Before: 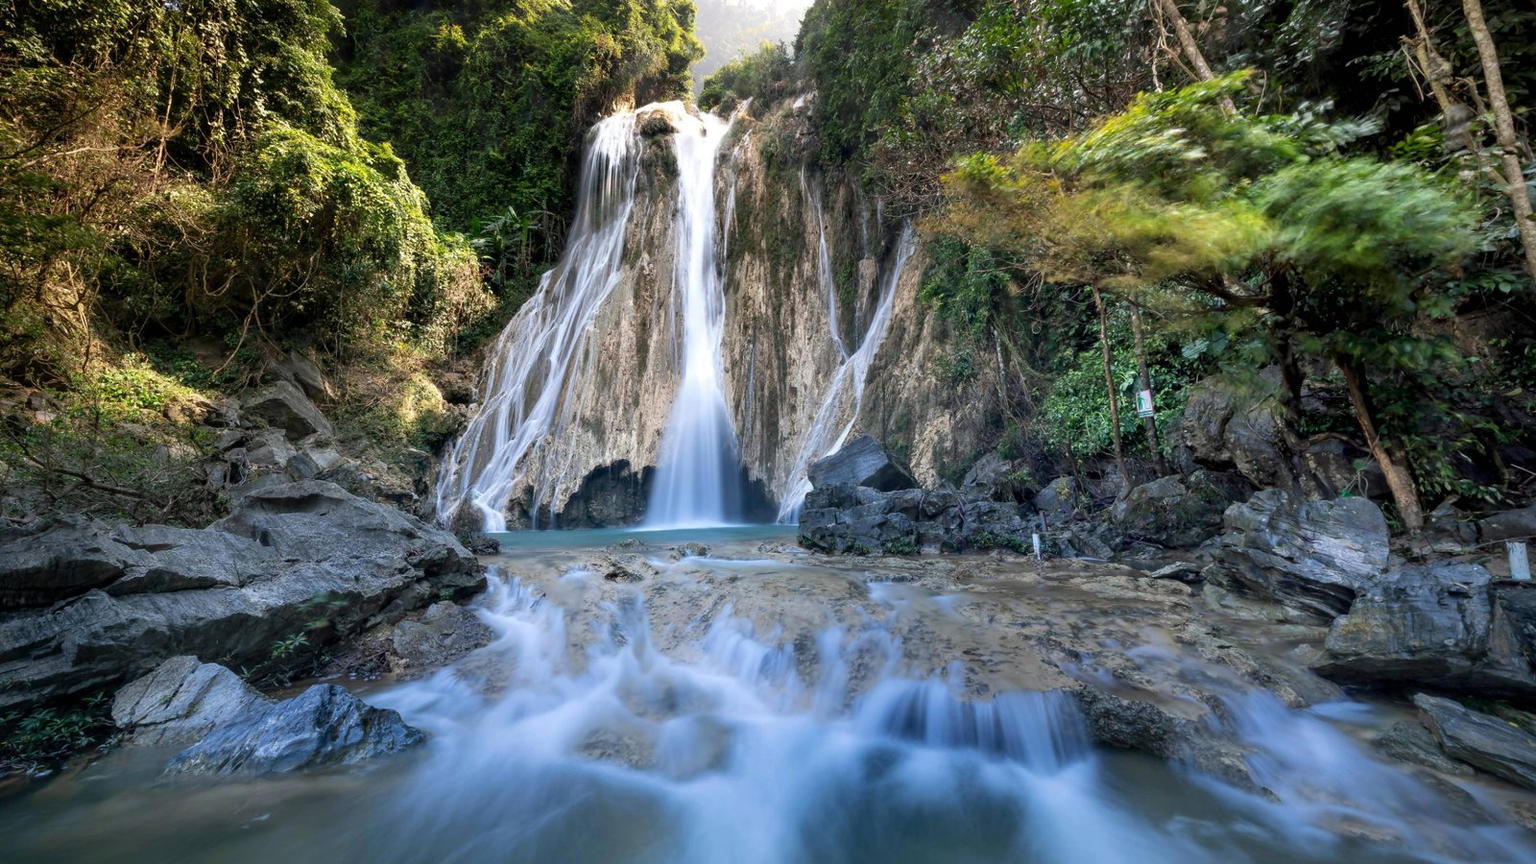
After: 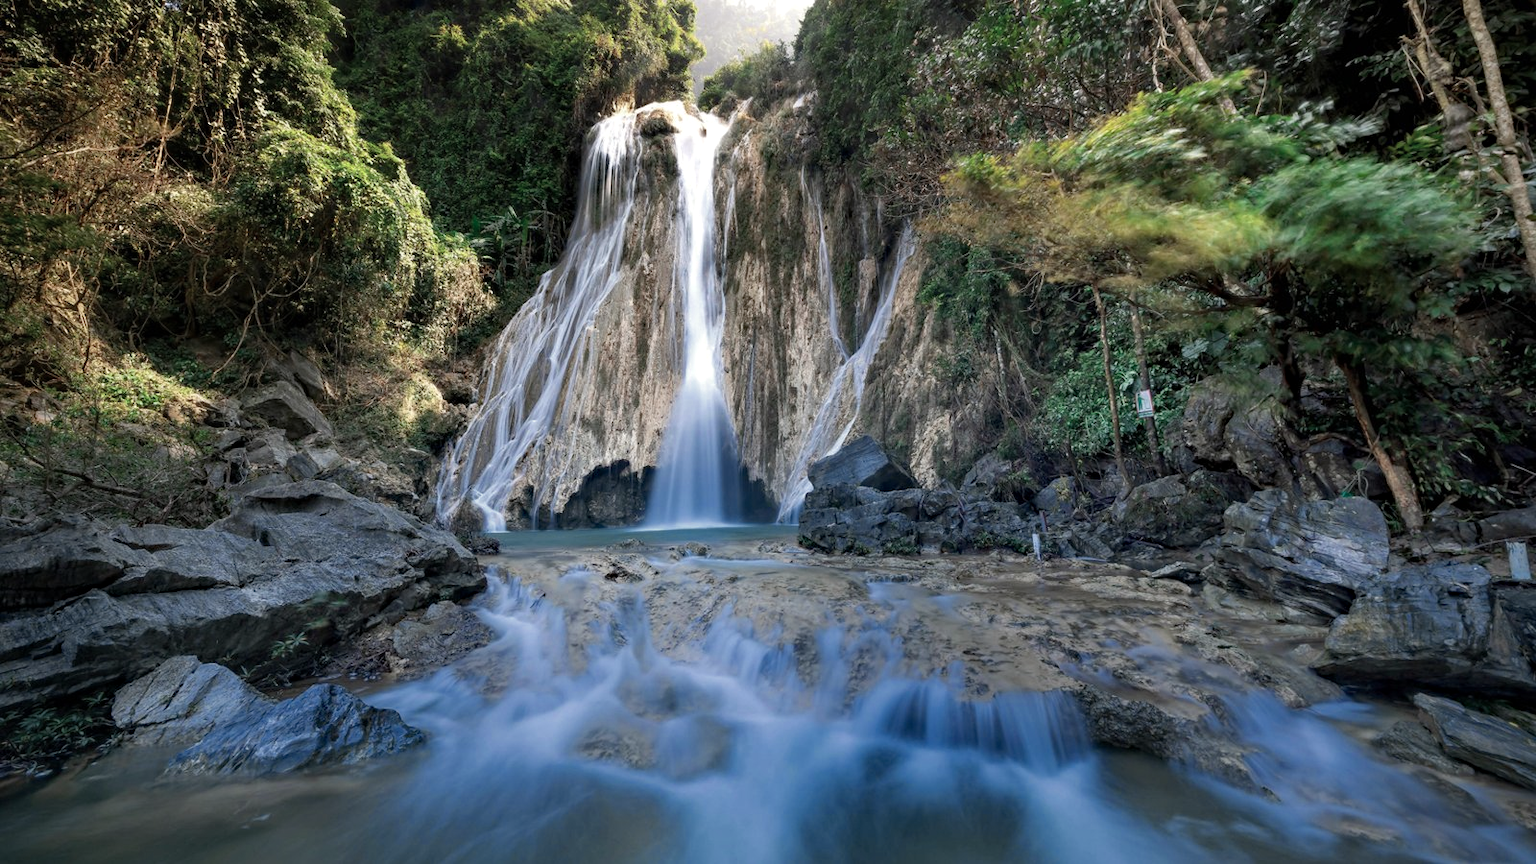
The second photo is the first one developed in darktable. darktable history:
haze removal: compatibility mode true
color zones: curves: ch0 [(0, 0.5) (0.125, 0.4) (0.25, 0.5) (0.375, 0.4) (0.5, 0.4) (0.625, 0.35) (0.75, 0.35) (0.875, 0.5)]; ch1 [(0, 0.35) (0.125, 0.45) (0.25, 0.35) (0.375, 0.35) (0.5, 0.35) (0.625, 0.35) (0.75, 0.45) (0.875, 0.35)]; ch2 [(0, 0.6) (0.125, 0.5) (0.25, 0.5) (0.375, 0.6) (0.5, 0.6) (0.625, 0.5) (0.75, 0.5) (0.875, 0.5)]
